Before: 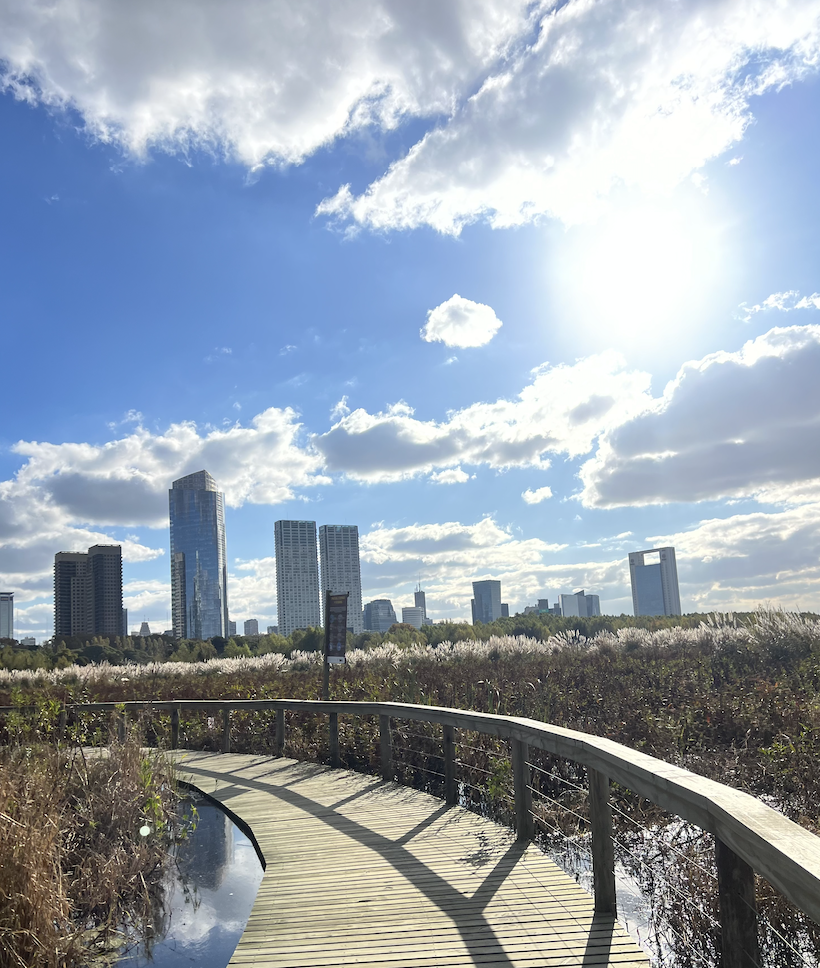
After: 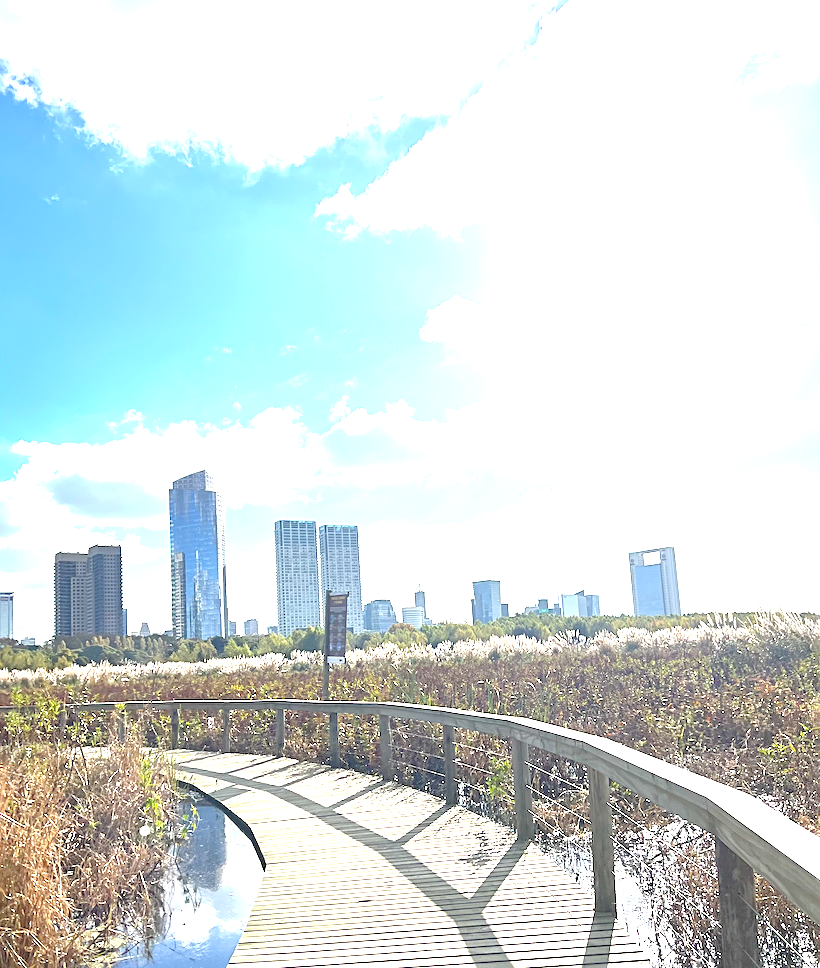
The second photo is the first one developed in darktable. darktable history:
sharpen: on, module defaults
tone equalizer: -8 EV 1 EV, -7 EV 1 EV, -6 EV 1 EV, -5 EV 1 EV, -4 EV 1 EV, -3 EV 0.75 EV, -2 EV 0.5 EV, -1 EV 0.25 EV
exposure: black level correction 0, exposure 1.388 EV, compensate exposure bias true, compensate highlight preservation false
levels: levels [0, 0.435, 0.917]
